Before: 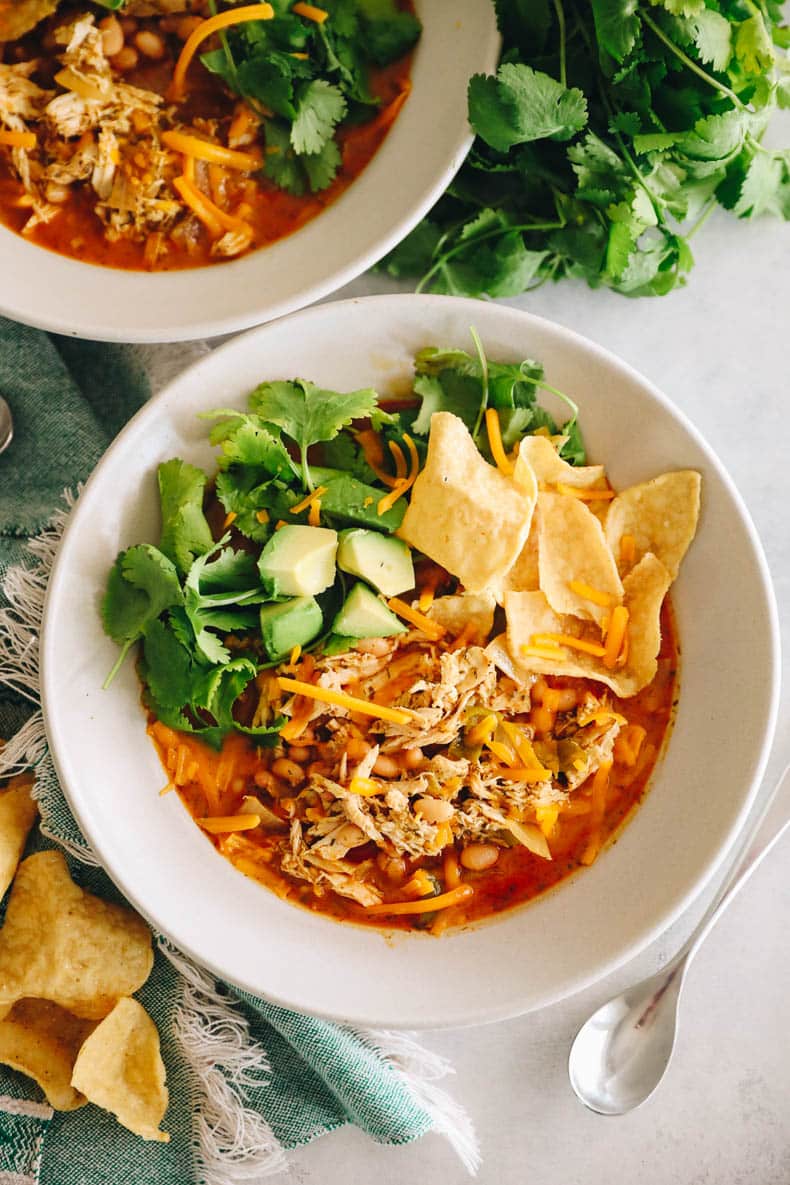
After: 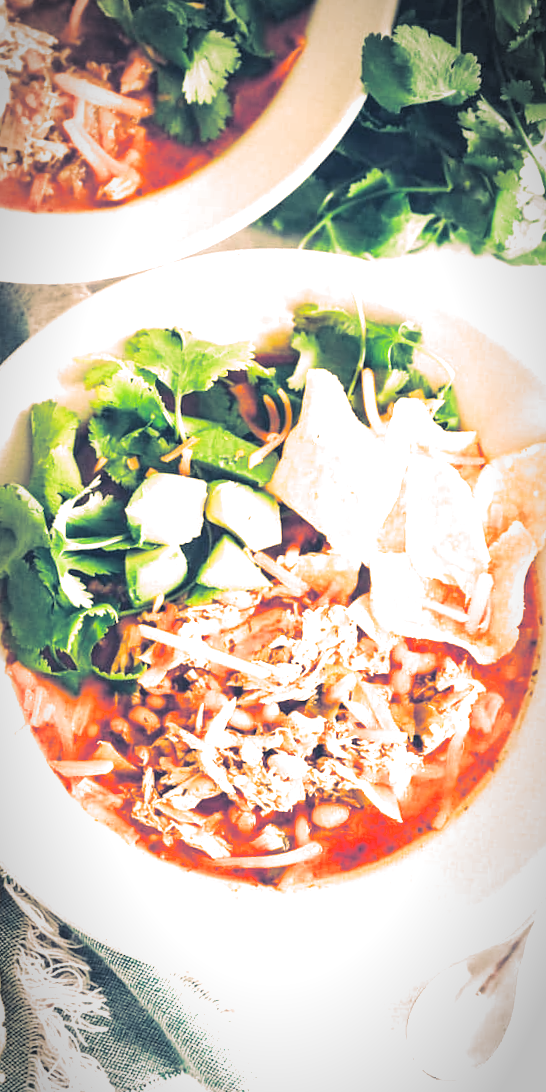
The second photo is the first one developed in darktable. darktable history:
crop and rotate: angle -3.27°, left 14.277%, top 0.028%, right 10.766%, bottom 0.028%
split-toning: shadows › hue 226.8°, shadows › saturation 0.56, highlights › hue 28.8°, balance -40, compress 0%
exposure: black level correction 0, exposure 1.45 EV, compensate exposure bias true, compensate highlight preservation false
vignetting: automatic ratio true
local contrast: highlights 68%, shadows 68%, detail 82%, midtone range 0.325
